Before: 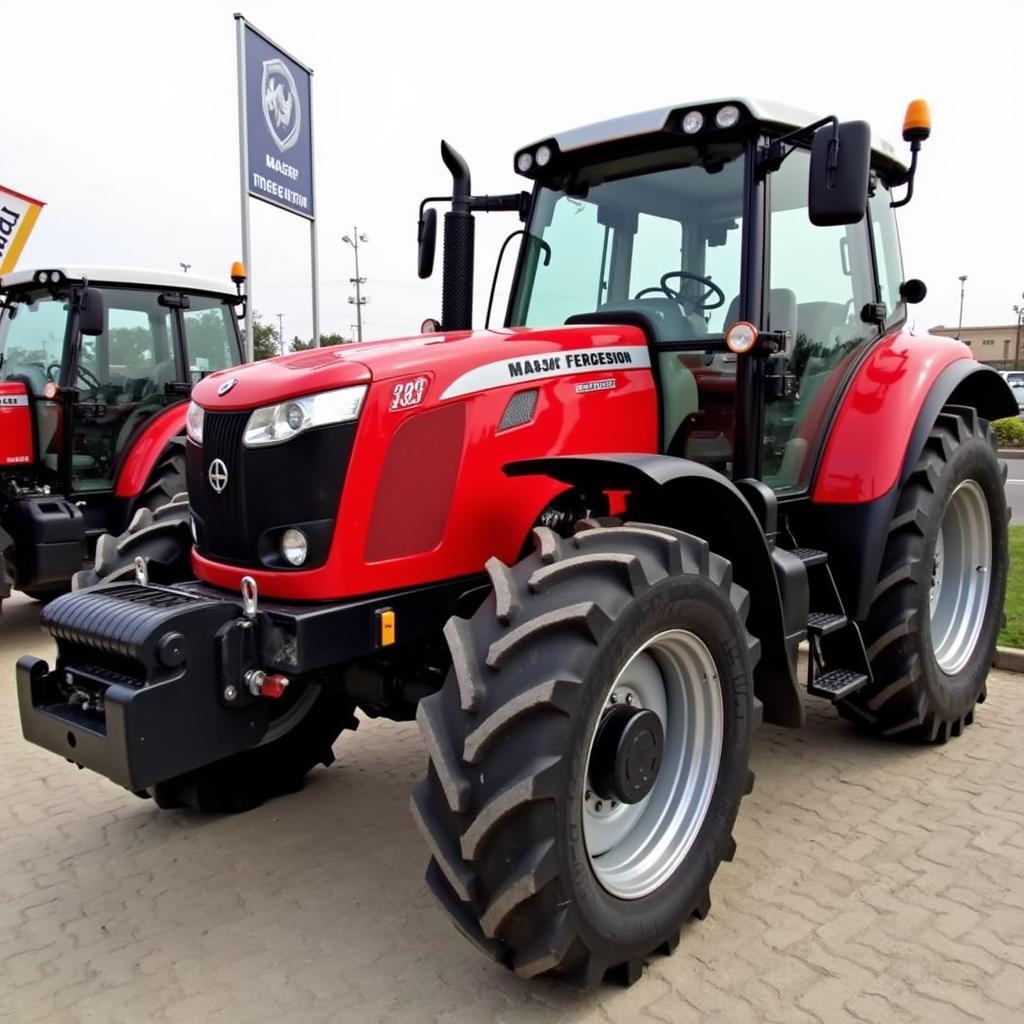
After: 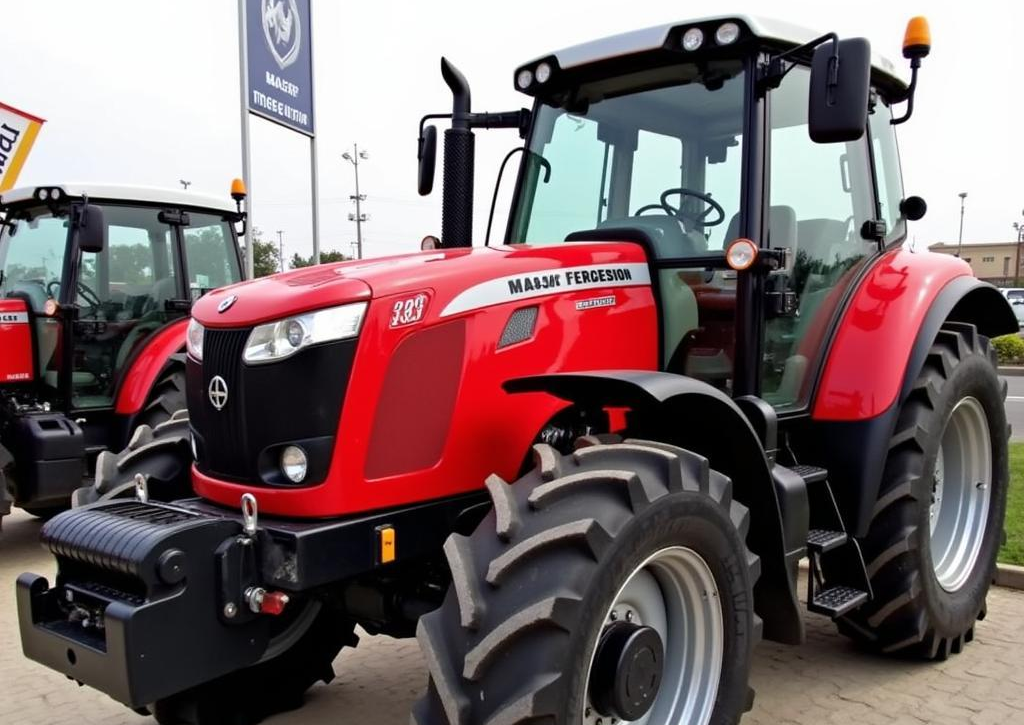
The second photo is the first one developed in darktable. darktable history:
crop and rotate: top 8.165%, bottom 20.977%
